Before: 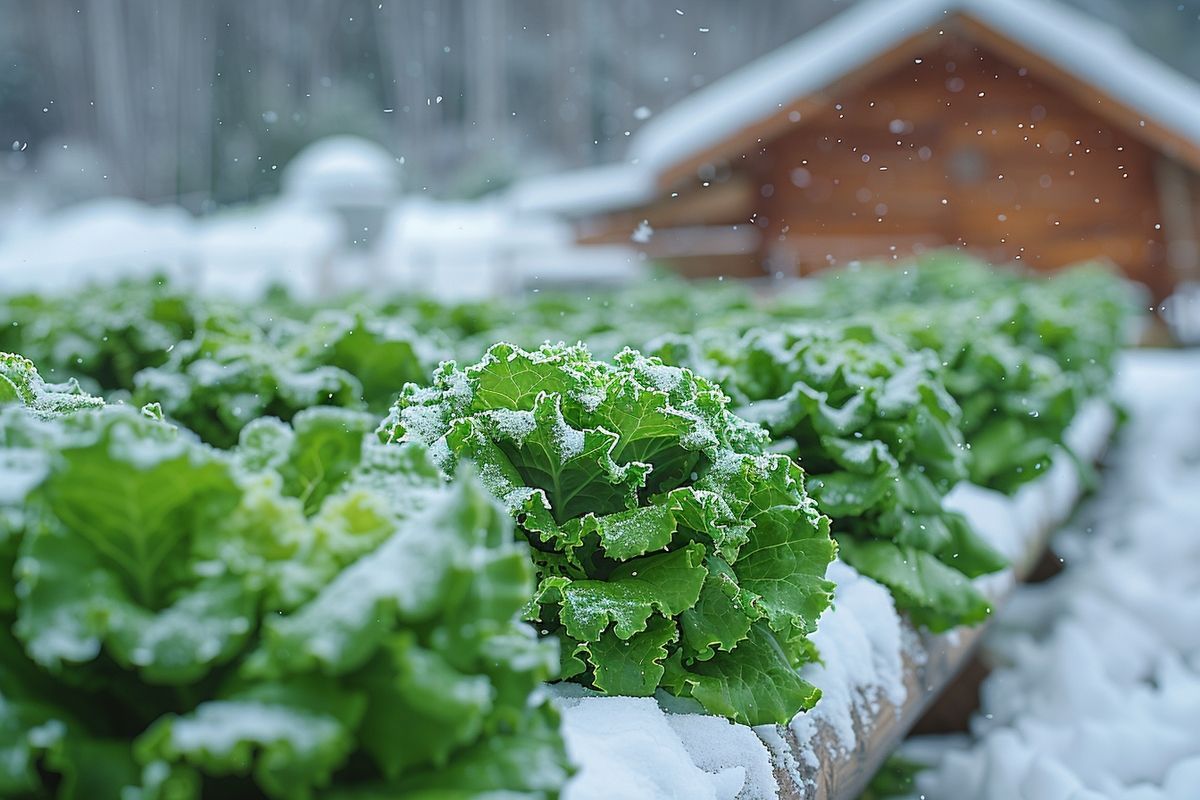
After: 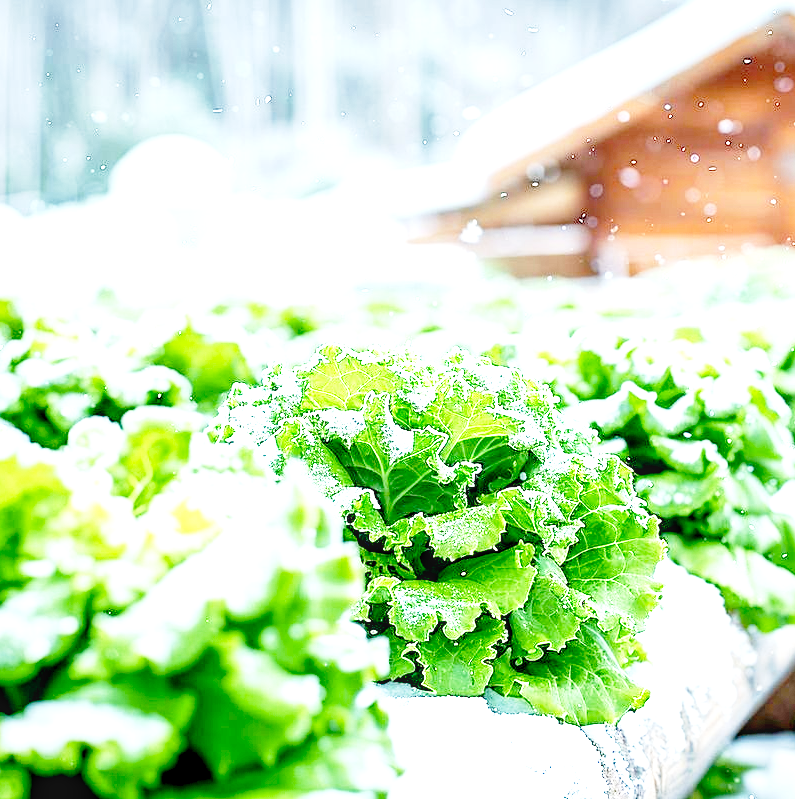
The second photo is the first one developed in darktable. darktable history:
crop and rotate: left 14.324%, right 19.404%
base curve: curves: ch0 [(0, 0) (0.028, 0.03) (0.121, 0.232) (0.46, 0.748) (0.859, 0.968) (1, 1)], preserve colors none
local contrast: detail 130%
exposure: black level correction 0.015, exposure 1.778 EV, compensate exposure bias true, compensate highlight preservation false
